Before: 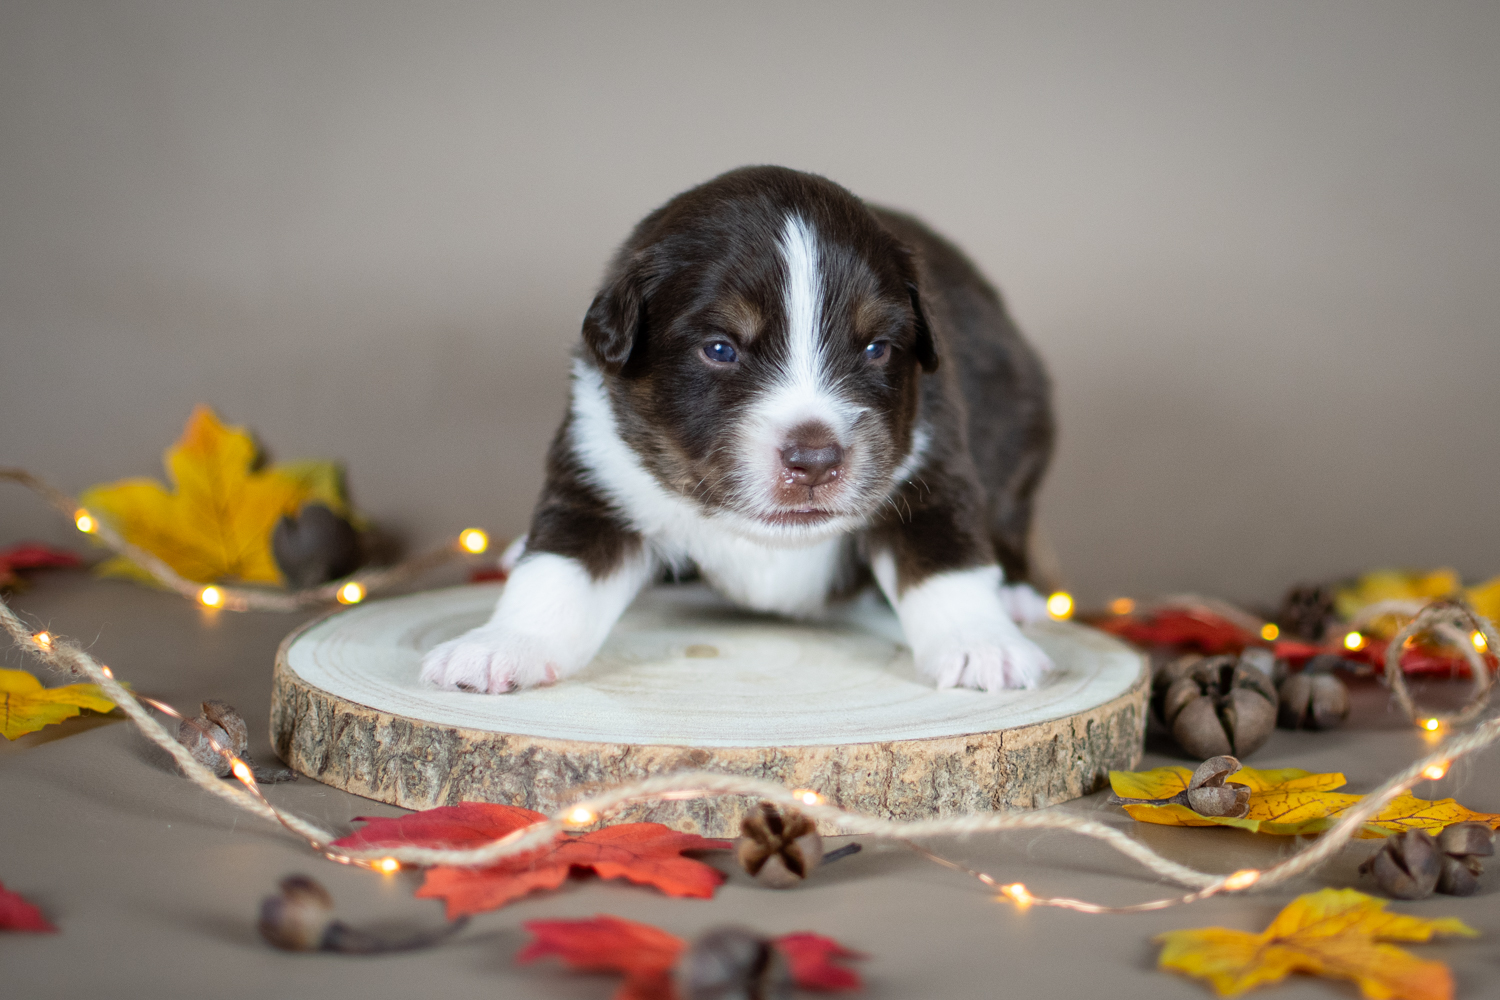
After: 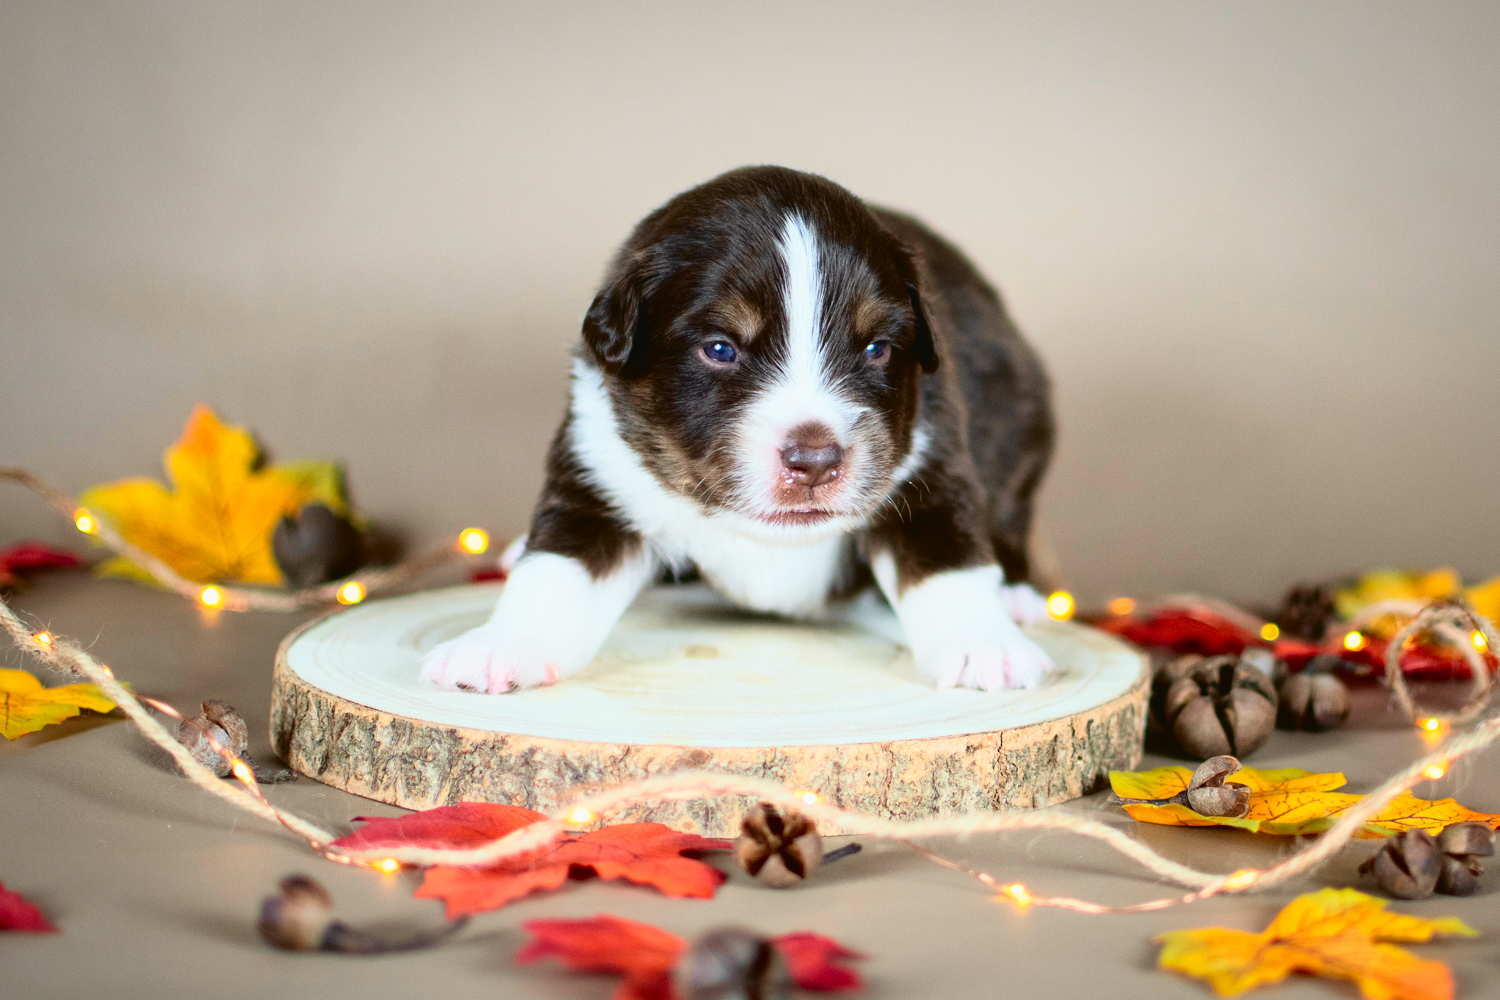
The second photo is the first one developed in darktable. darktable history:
white balance: emerald 1
tone curve: curves: ch0 [(0.003, 0.032) (0.037, 0.037) (0.142, 0.117) (0.279, 0.311) (0.405, 0.49) (0.526, 0.651) (0.722, 0.857) (0.875, 0.946) (1, 0.98)]; ch1 [(0, 0) (0.305, 0.325) (0.453, 0.437) (0.482, 0.473) (0.501, 0.498) (0.515, 0.523) (0.559, 0.591) (0.6, 0.659) (0.656, 0.71) (1, 1)]; ch2 [(0, 0) (0.323, 0.277) (0.424, 0.396) (0.479, 0.484) (0.499, 0.502) (0.515, 0.537) (0.564, 0.595) (0.644, 0.703) (0.742, 0.803) (1, 1)], color space Lab, independent channels, preserve colors none
